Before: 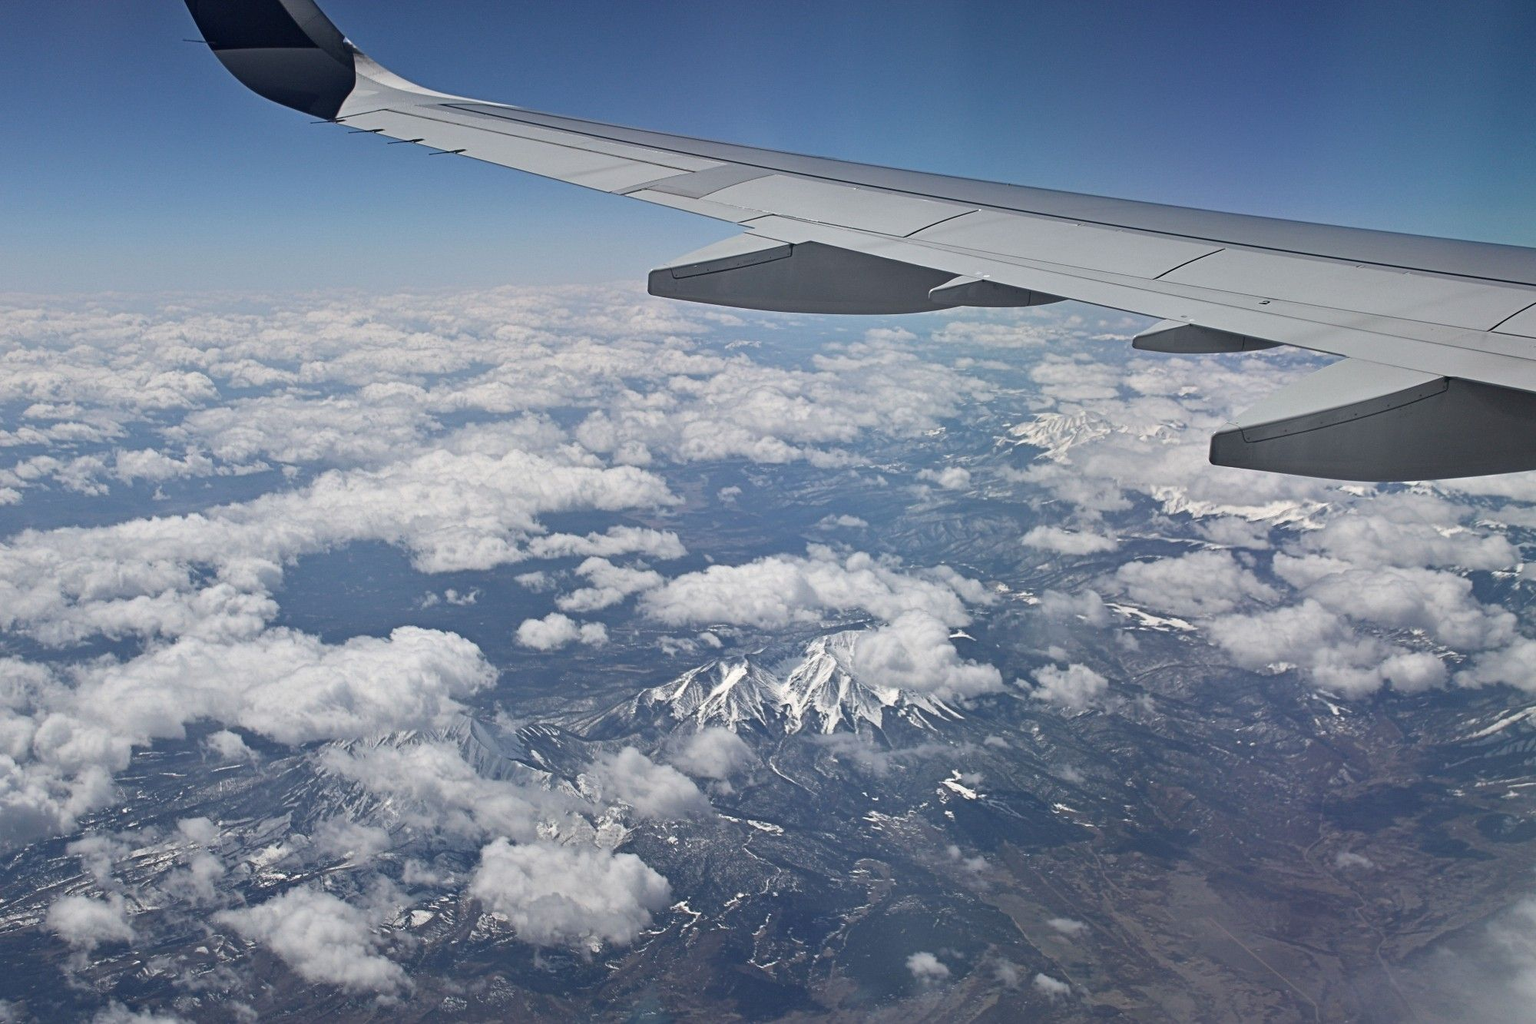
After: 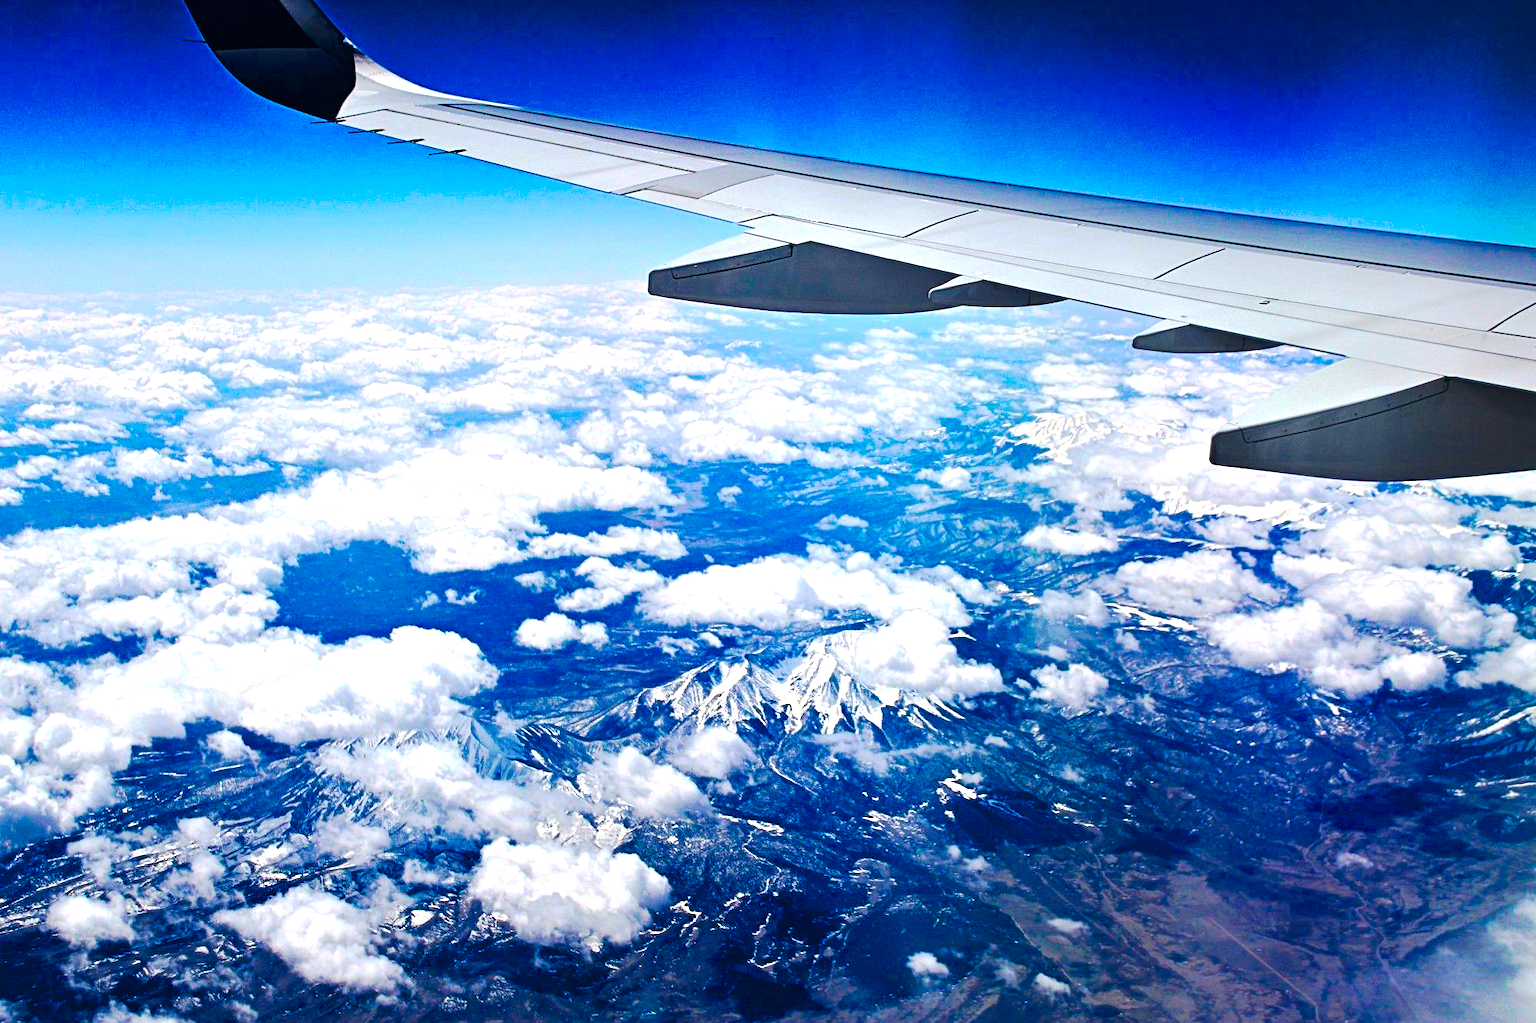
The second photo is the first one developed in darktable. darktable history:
exposure: black level correction -0.002, exposure 0.708 EV, compensate highlight preservation false
tone equalizer: smoothing diameter 24.77%, edges refinement/feathering 8.85, preserve details guided filter
tone curve: curves: ch0 [(0, 0) (0.003, 0.006) (0.011, 0.011) (0.025, 0.02) (0.044, 0.032) (0.069, 0.035) (0.1, 0.046) (0.136, 0.063) (0.177, 0.089) (0.224, 0.12) (0.277, 0.16) (0.335, 0.206) (0.399, 0.268) (0.468, 0.359) (0.543, 0.466) (0.623, 0.582) (0.709, 0.722) (0.801, 0.808) (0.898, 0.886) (1, 1)], preserve colors none
color balance rgb: global offset › hue 170.79°, linear chroma grading › shadows 17.419%, linear chroma grading › highlights 60.742%, linear chroma grading › global chroma 49.401%, perceptual saturation grading › global saturation 20%, perceptual saturation grading › highlights -25.042%, perceptual saturation grading › shadows 26.183%, global vibrance 9.303%, contrast 15.5%, saturation formula JzAzBz (2021)
